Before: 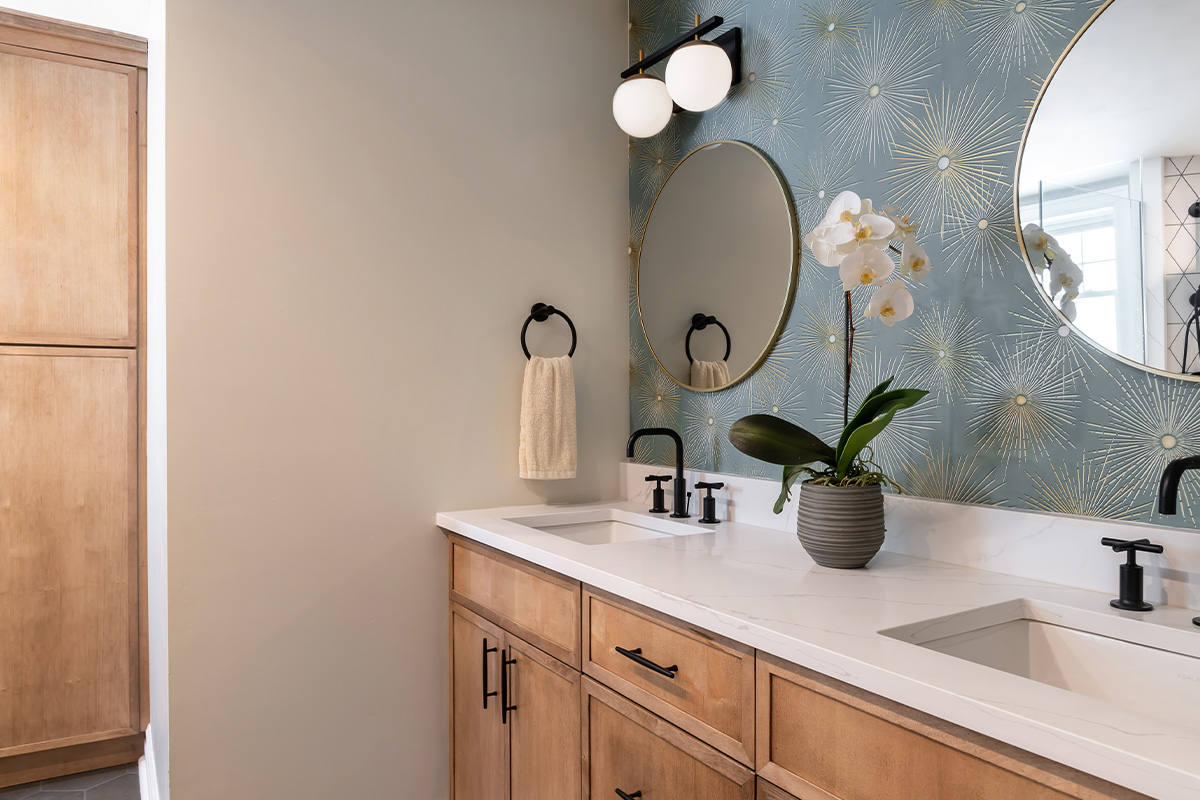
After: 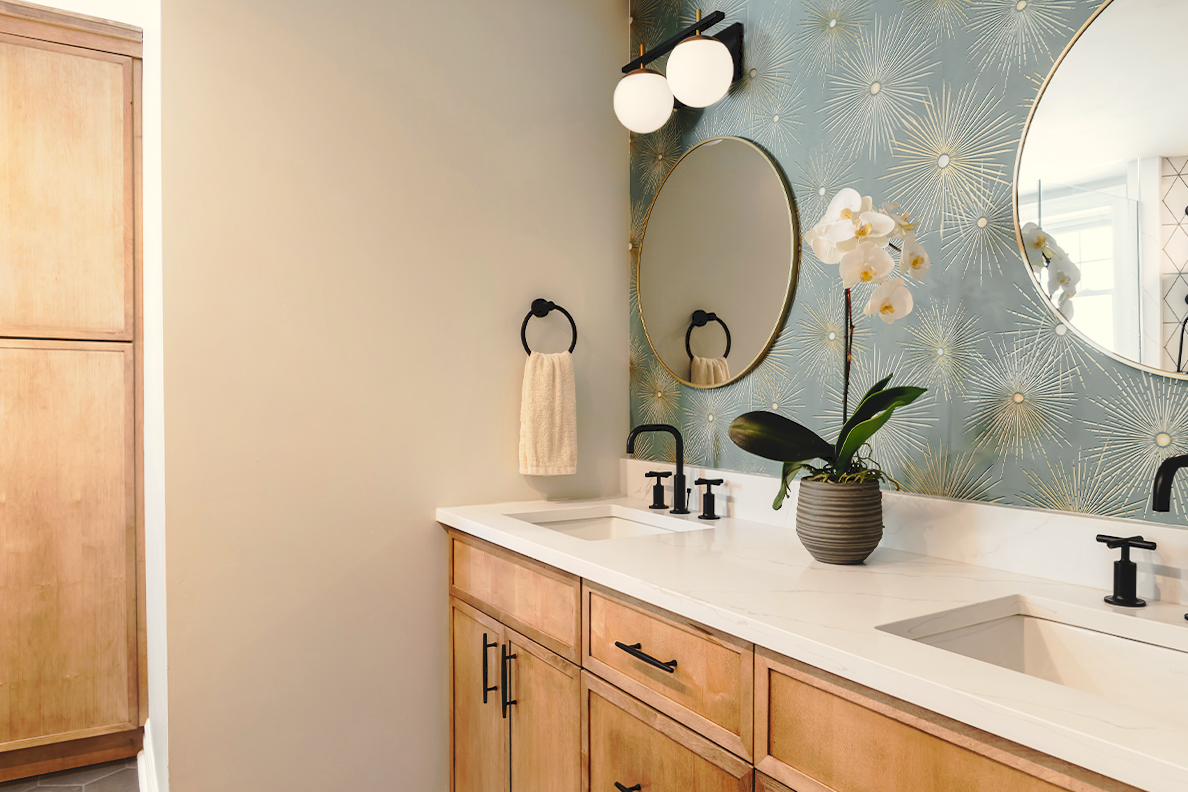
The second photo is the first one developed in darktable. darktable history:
white balance: red 1.029, blue 0.92
tone curve: curves: ch0 [(0, 0) (0.003, 0.085) (0.011, 0.086) (0.025, 0.086) (0.044, 0.088) (0.069, 0.093) (0.1, 0.102) (0.136, 0.12) (0.177, 0.157) (0.224, 0.203) (0.277, 0.277) (0.335, 0.36) (0.399, 0.463) (0.468, 0.559) (0.543, 0.626) (0.623, 0.703) (0.709, 0.789) (0.801, 0.869) (0.898, 0.927) (1, 1)], preserve colors none
rotate and perspective: rotation 0.174°, lens shift (vertical) 0.013, lens shift (horizontal) 0.019, shear 0.001, automatic cropping original format, crop left 0.007, crop right 0.991, crop top 0.016, crop bottom 0.997
